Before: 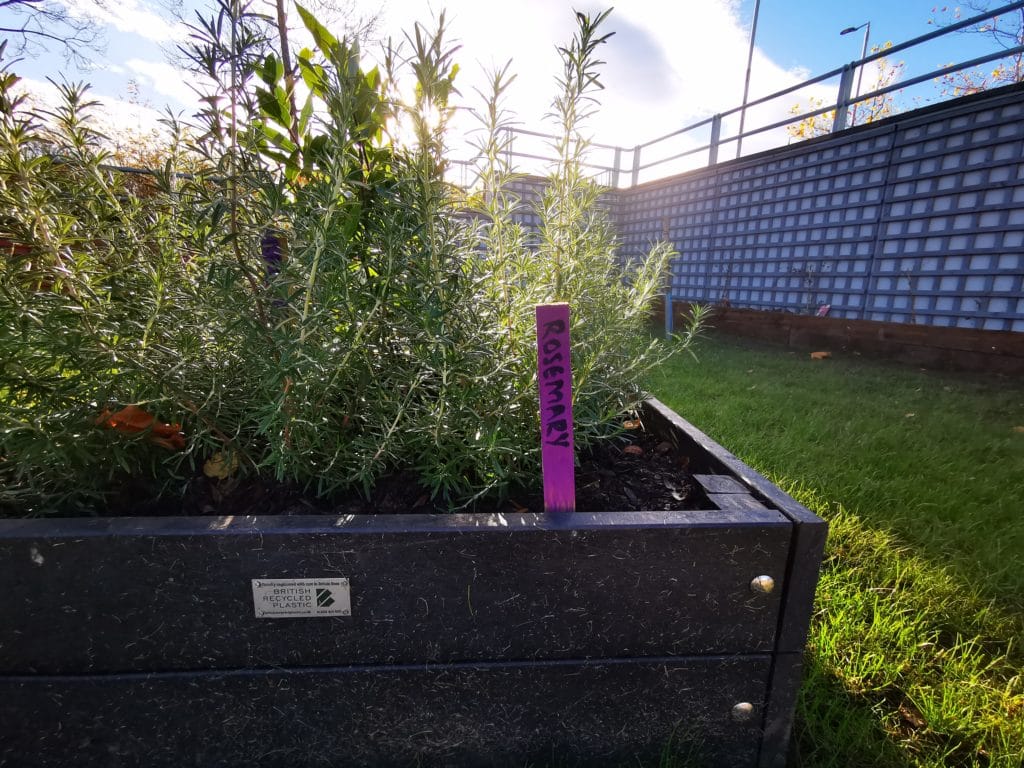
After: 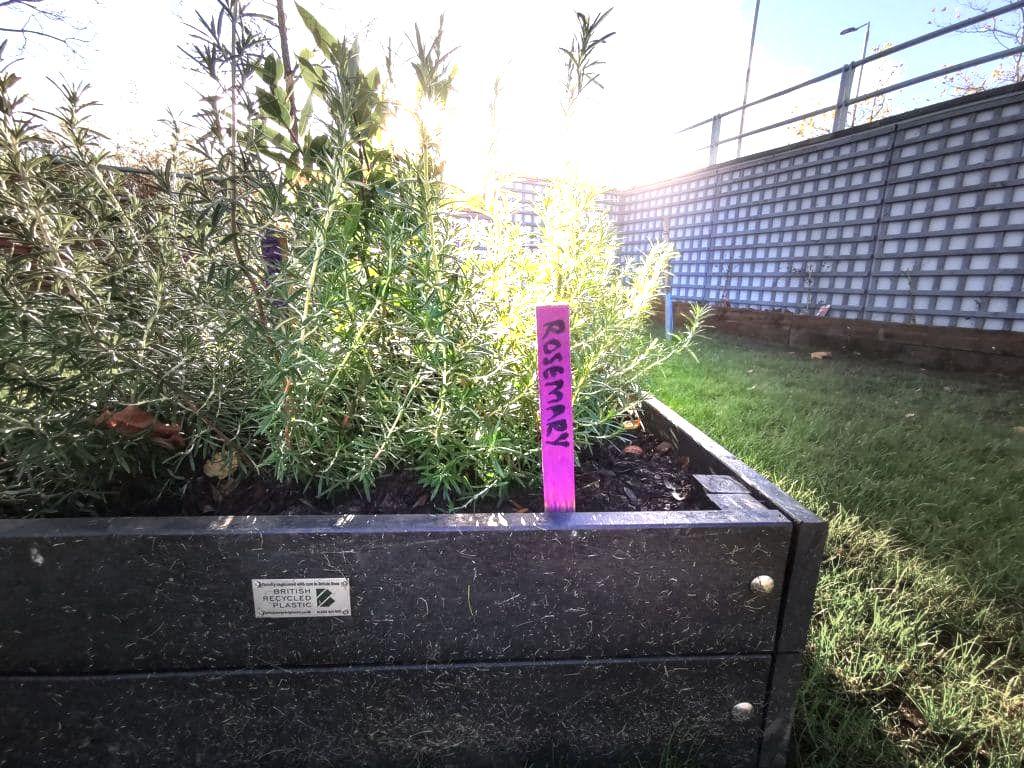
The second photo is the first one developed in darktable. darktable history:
local contrast: on, module defaults
vignetting: fall-off start 31.28%, fall-off radius 34.64%, brightness -0.575
exposure: black level correction 0, exposure 1.9 EV, compensate highlight preservation false
